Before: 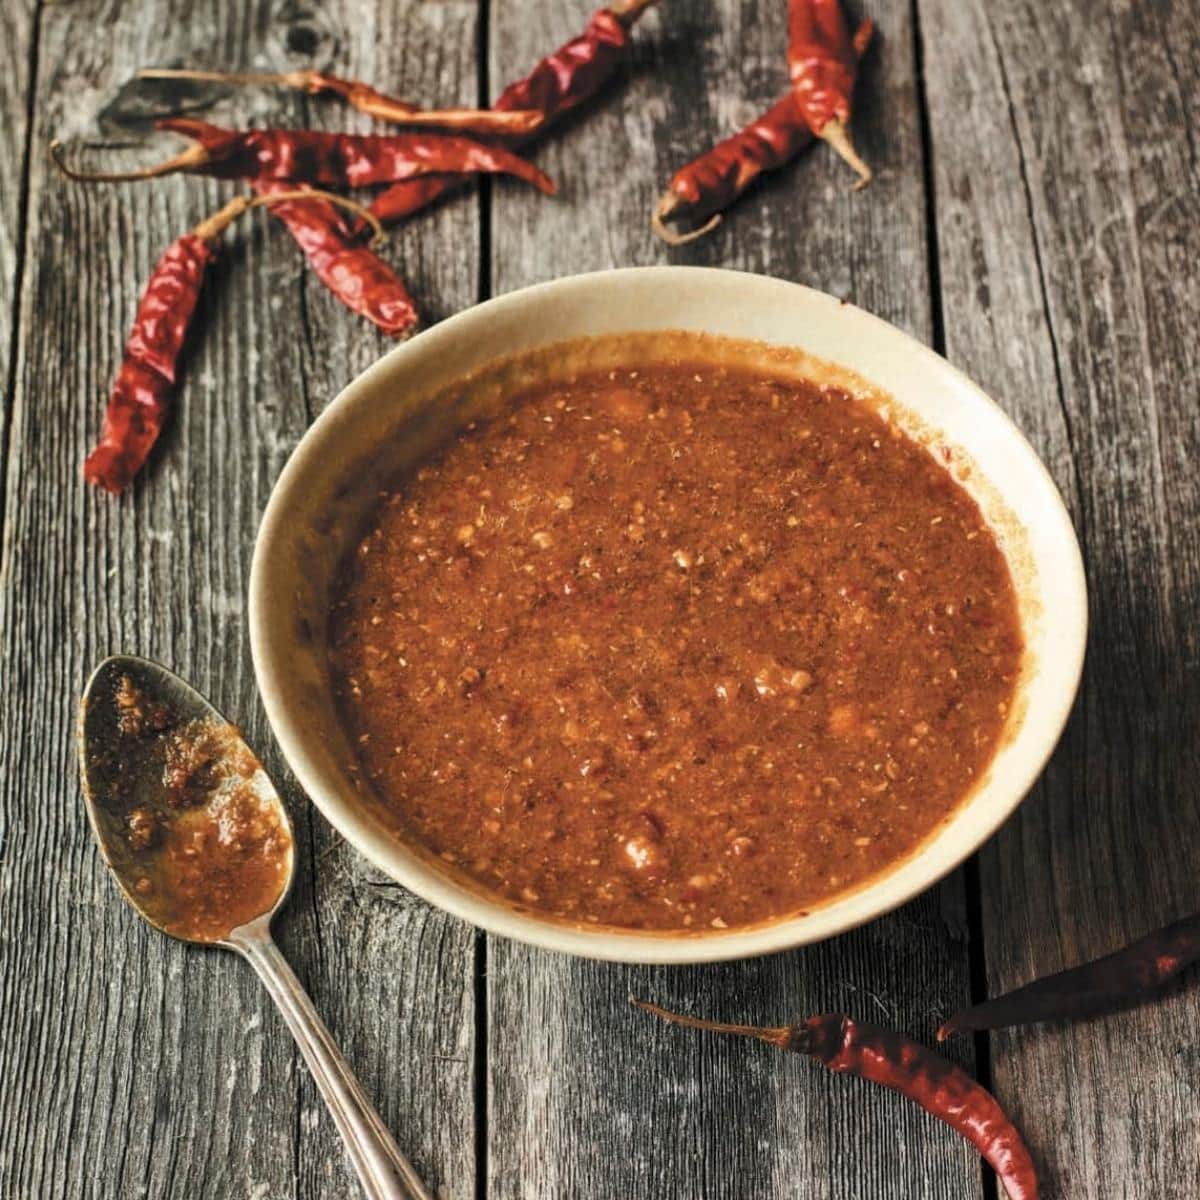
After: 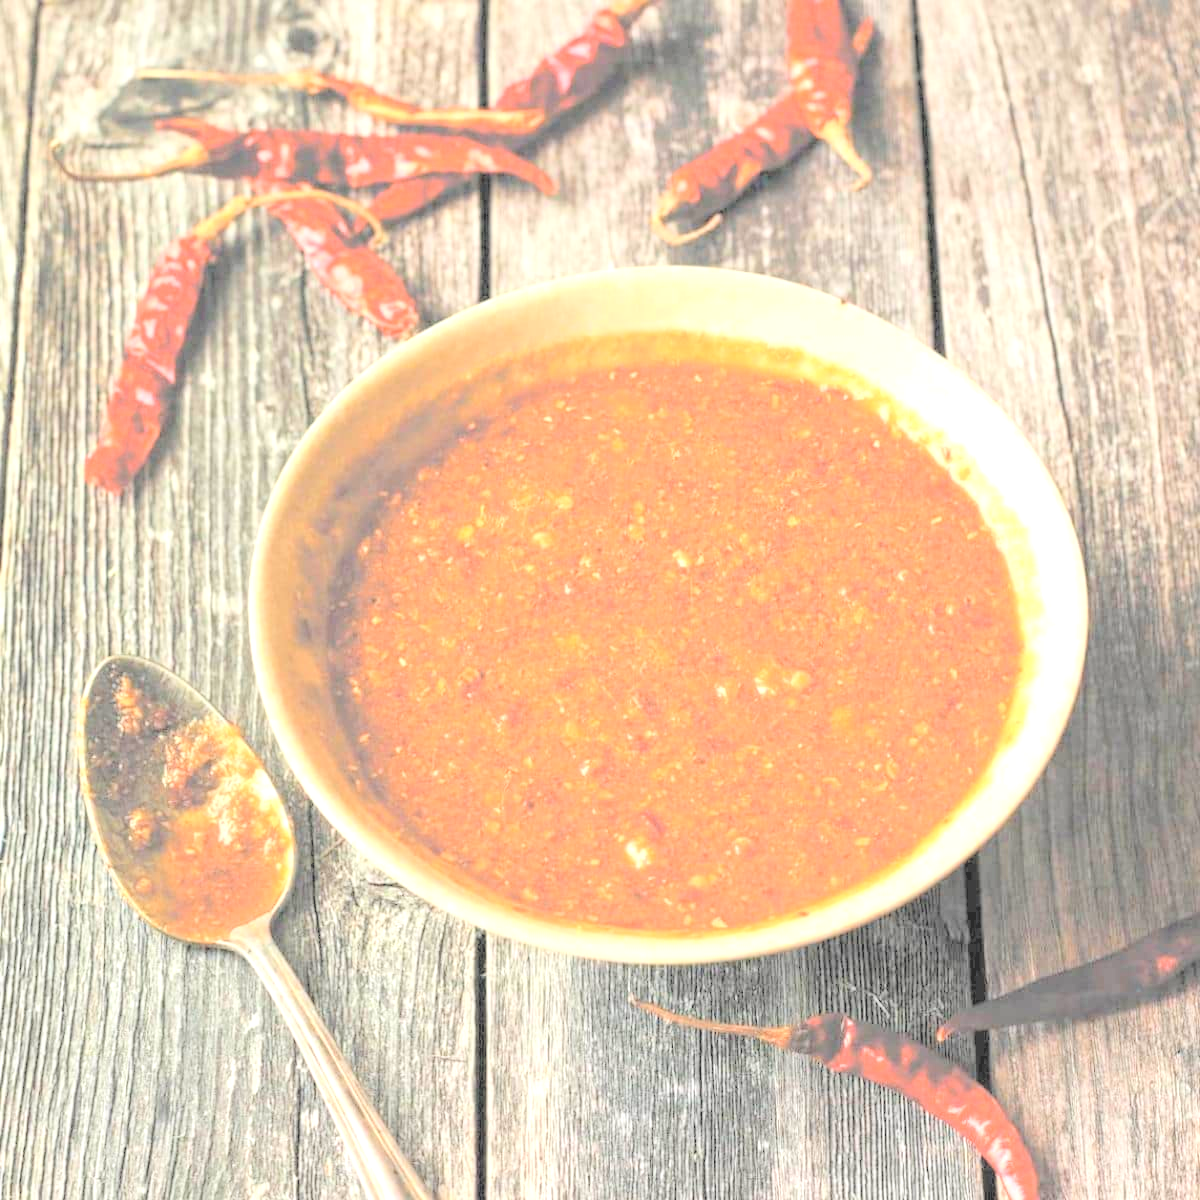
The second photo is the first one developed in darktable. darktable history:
contrast brightness saturation: brightness 1
exposure: black level correction 0, exposure 1.2 EV, compensate exposure bias true, compensate highlight preservation false
